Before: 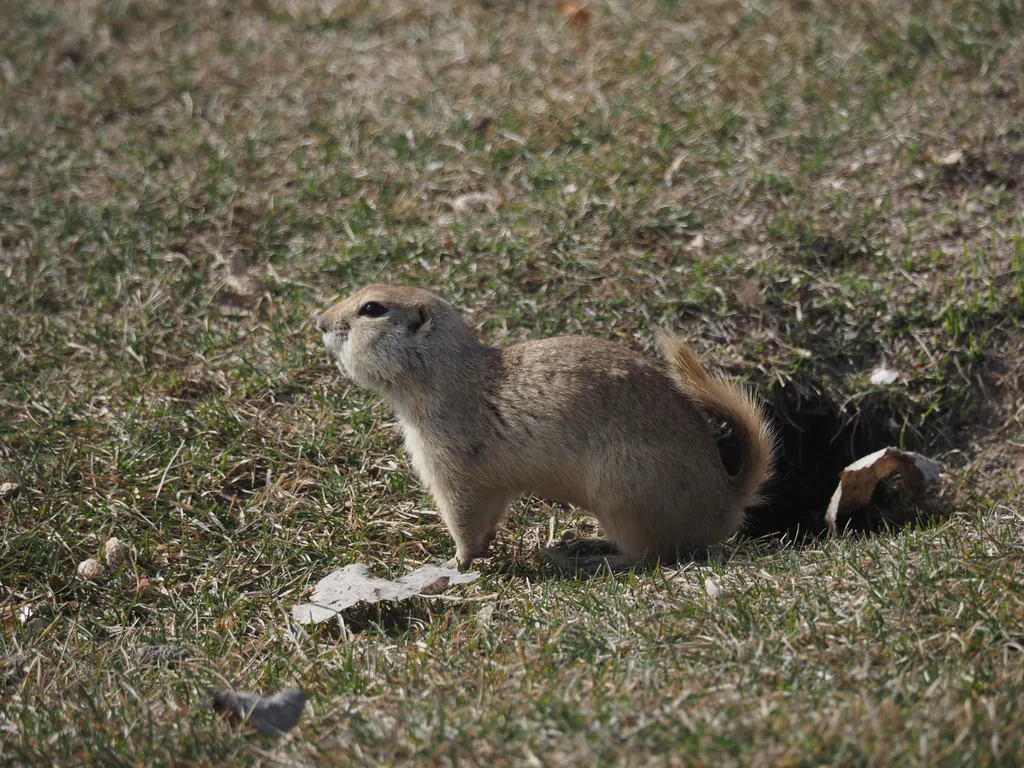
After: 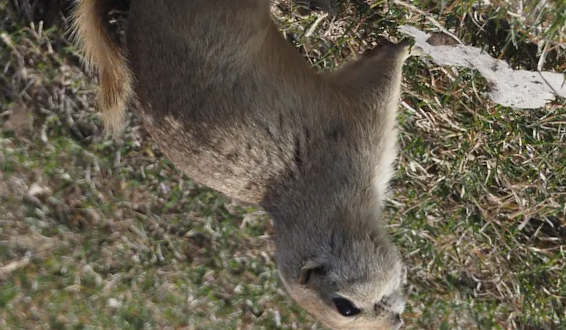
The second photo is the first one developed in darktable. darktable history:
crop and rotate: angle 147.31°, left 9.087%, top 15.592%, right 4.582%, bottom 17.136%
